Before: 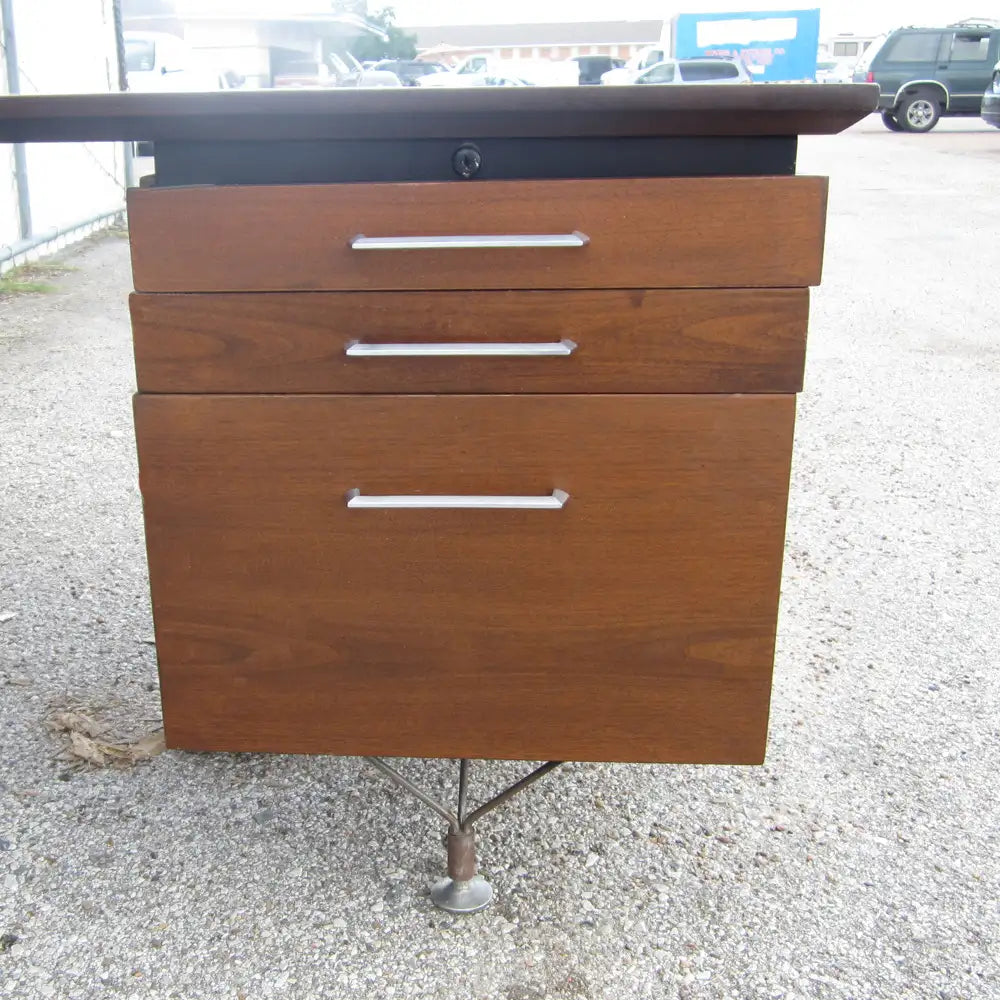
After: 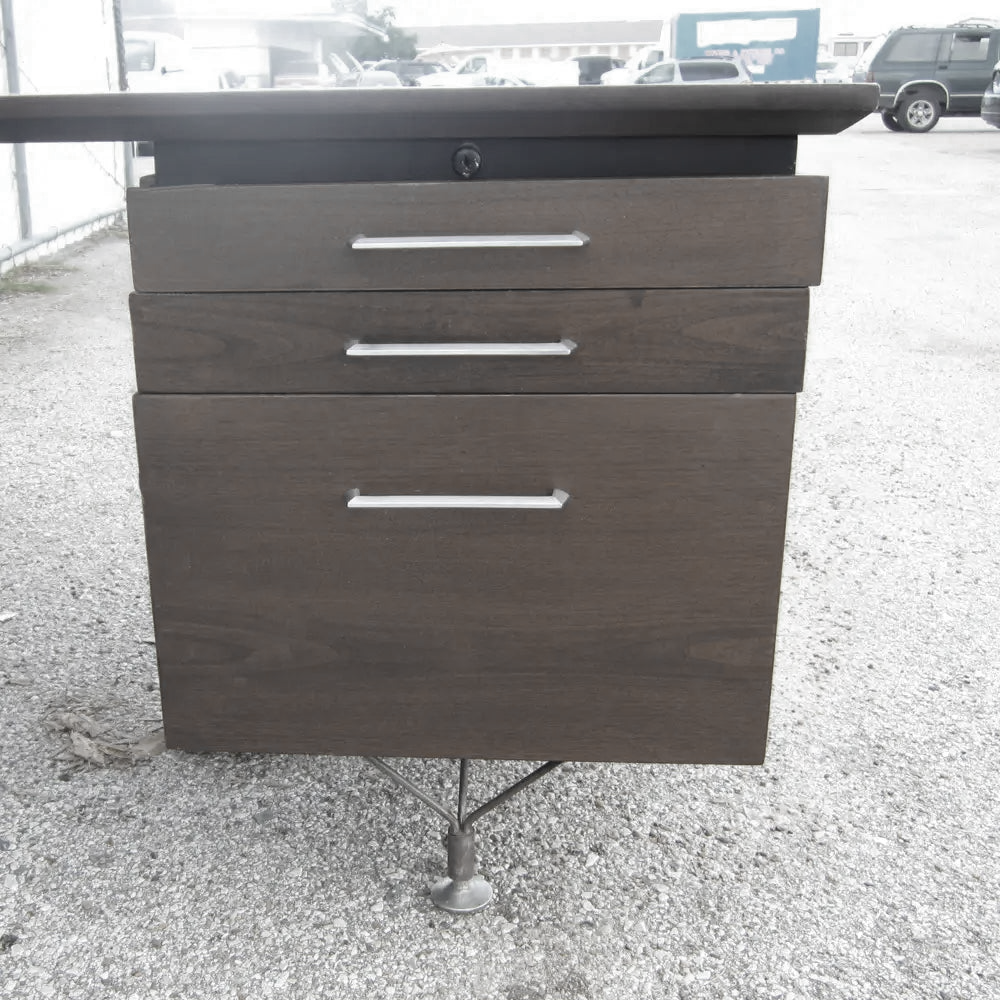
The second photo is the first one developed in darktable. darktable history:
color zones: curves: ch0 [(0, 0.487) (0.241, 0.395) (0.434, 0.373) (0.658, 0.412) (0.838, 0.487)]; ch1 [(0, 0) (0.053, 0.053) (0.211, 0.202) (0.579, 0.259) (0.781, 0.241)], mix 24.15%
